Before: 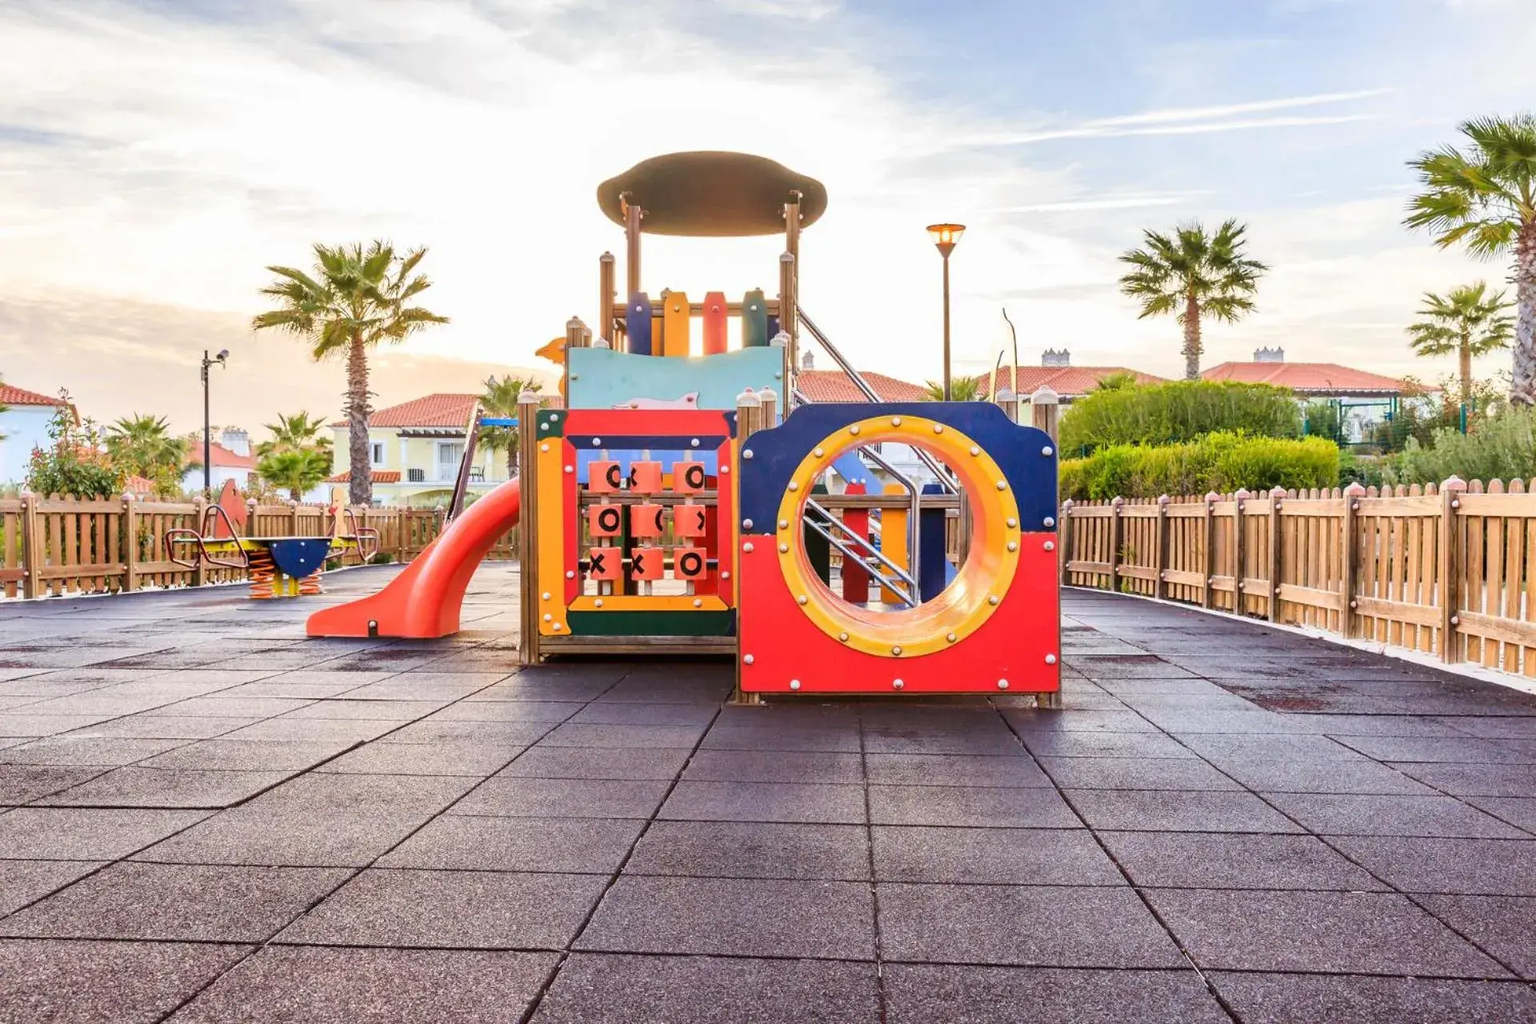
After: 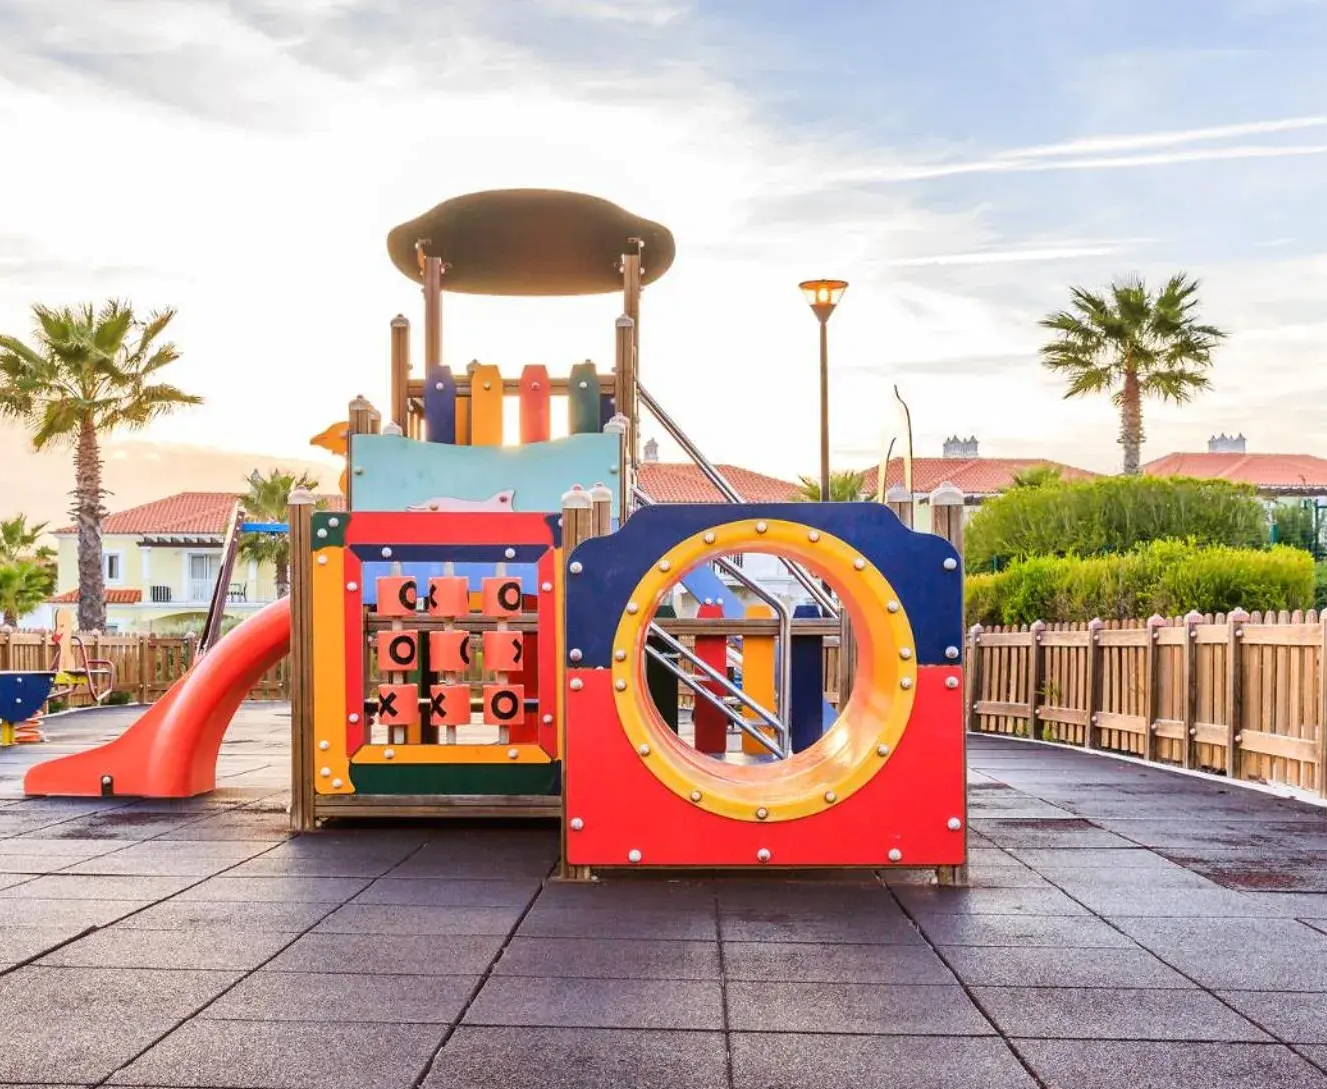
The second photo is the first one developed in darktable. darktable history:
crop: left 18.725%, right 12.128%, bottom 14.459%
shadows and highlights: shadows 63.03, white point adjustment 0.388, highlights -34.13, compress 83.62%
